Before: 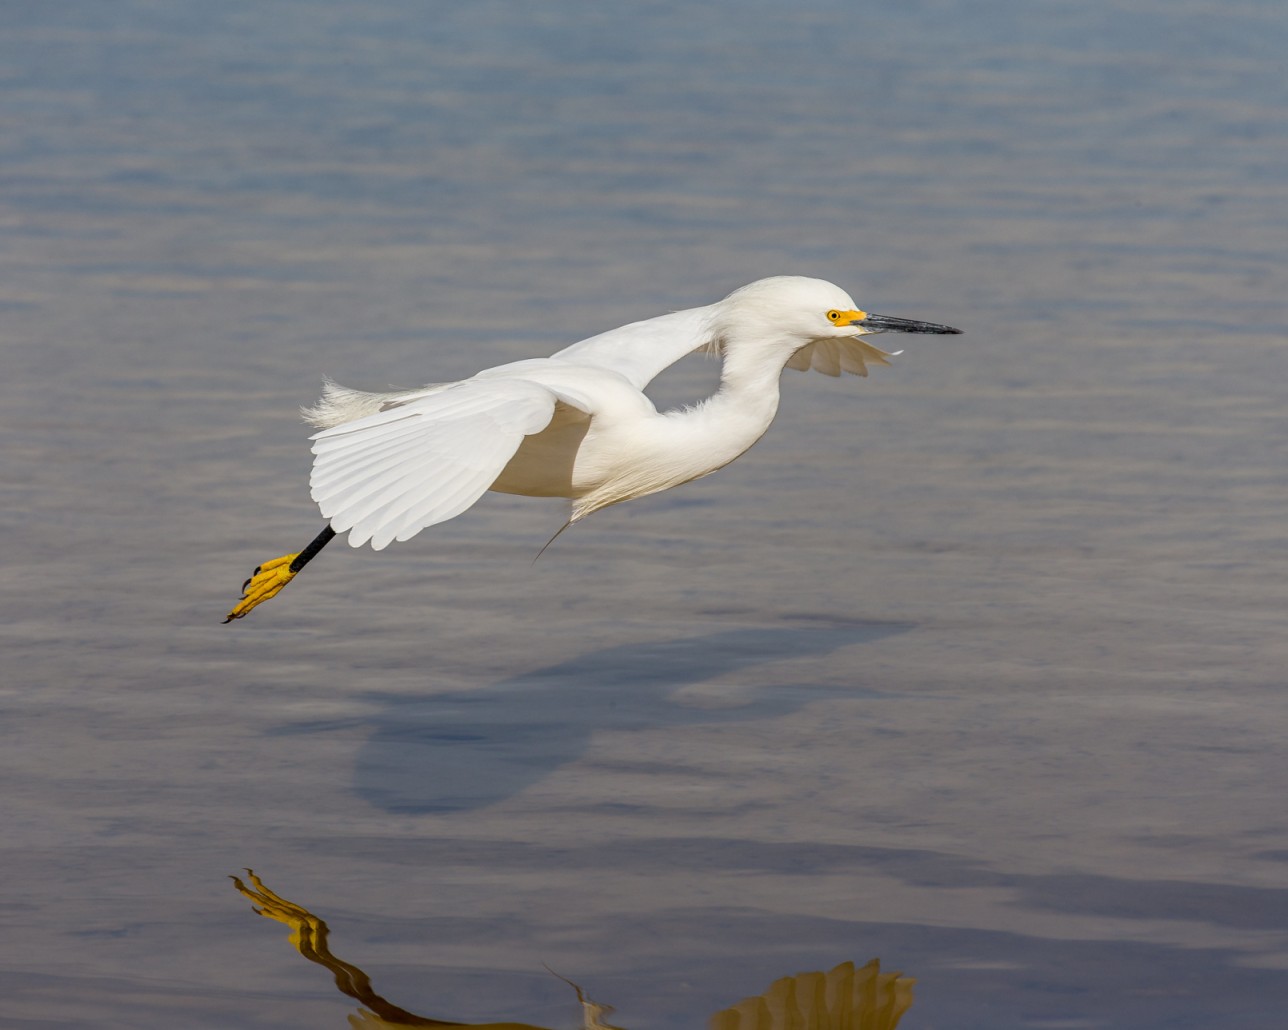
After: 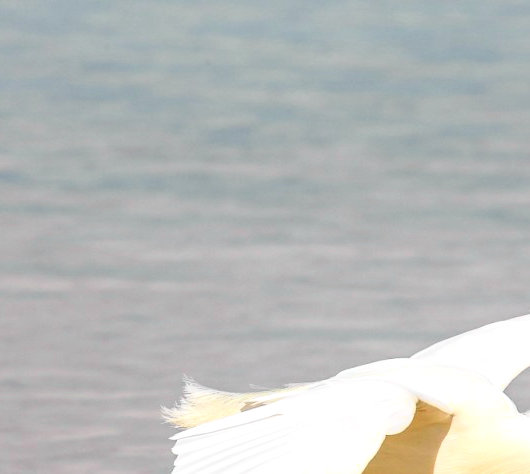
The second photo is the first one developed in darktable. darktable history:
exposure: black level correction 0.012, exposure 0.694 EV, compensate exposure bias true, compensate highlight preservation false
crop and rotate: left 10.809%, top 0.049%, right 47.994%, bottom 53.918%
tone curve: curves: ch0 [(0, 0) (0.062, 0.023) (0.168, 0.142) (0.359, 0.419) (0.469, 0.544) (0.634, 0.722) (0.839, 0.909) (0.998, 0.978)]; ch1 [(0, 0) (0.437, 0.408) (0.472, 0.47) (0.502, 0.504) (0.527, 0.546) (0.568, 0.619) (0.608, 0.665) (0.669, 0.748) (0.859, 0.899) (1, 1)]; ch2 [(0, 0) (0.33, 0.301) (0.421, 0.443) (0.473, 0.498) (0.509, 0.5) (0.535, 0.564) (0.575, 0.625) (0.608, 0.667) (1, 1)], color space Lab, independent channels, preserve colors none
